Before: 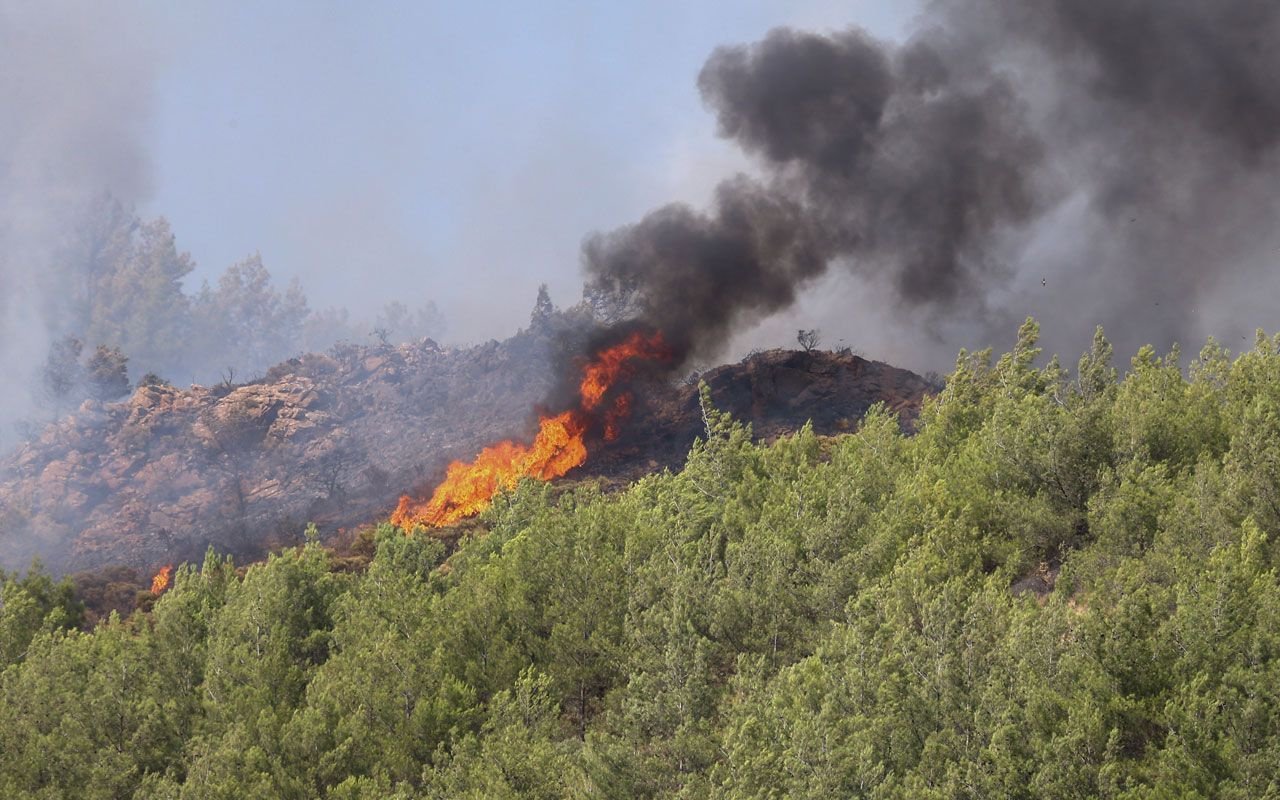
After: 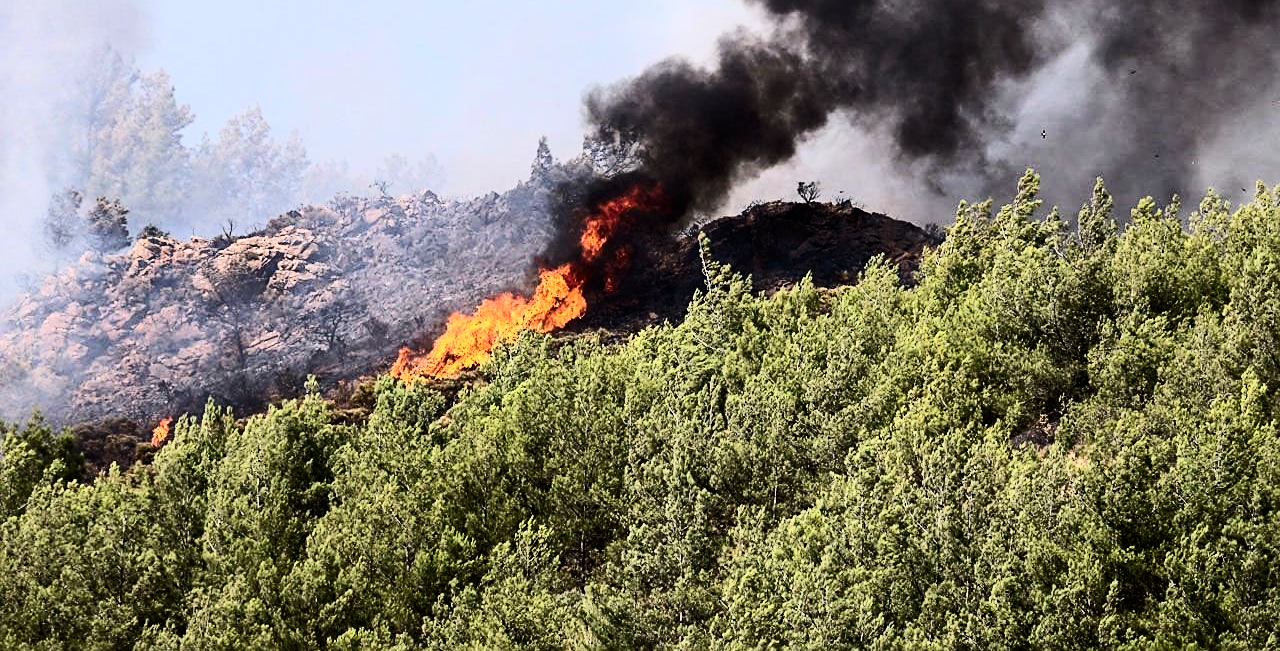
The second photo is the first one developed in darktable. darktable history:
contrast brightness saturation: contrast 0.4, brightness 0.1, saturation 0.21
sharpen: on, module defaults
filmic rgb: black relative exposure -5 EV, hardness 2.88, contrast 1.5
haze removal: compatibility mode true, adaptive false
crop and rotate: top 18.507%
white balance: emerald 1
